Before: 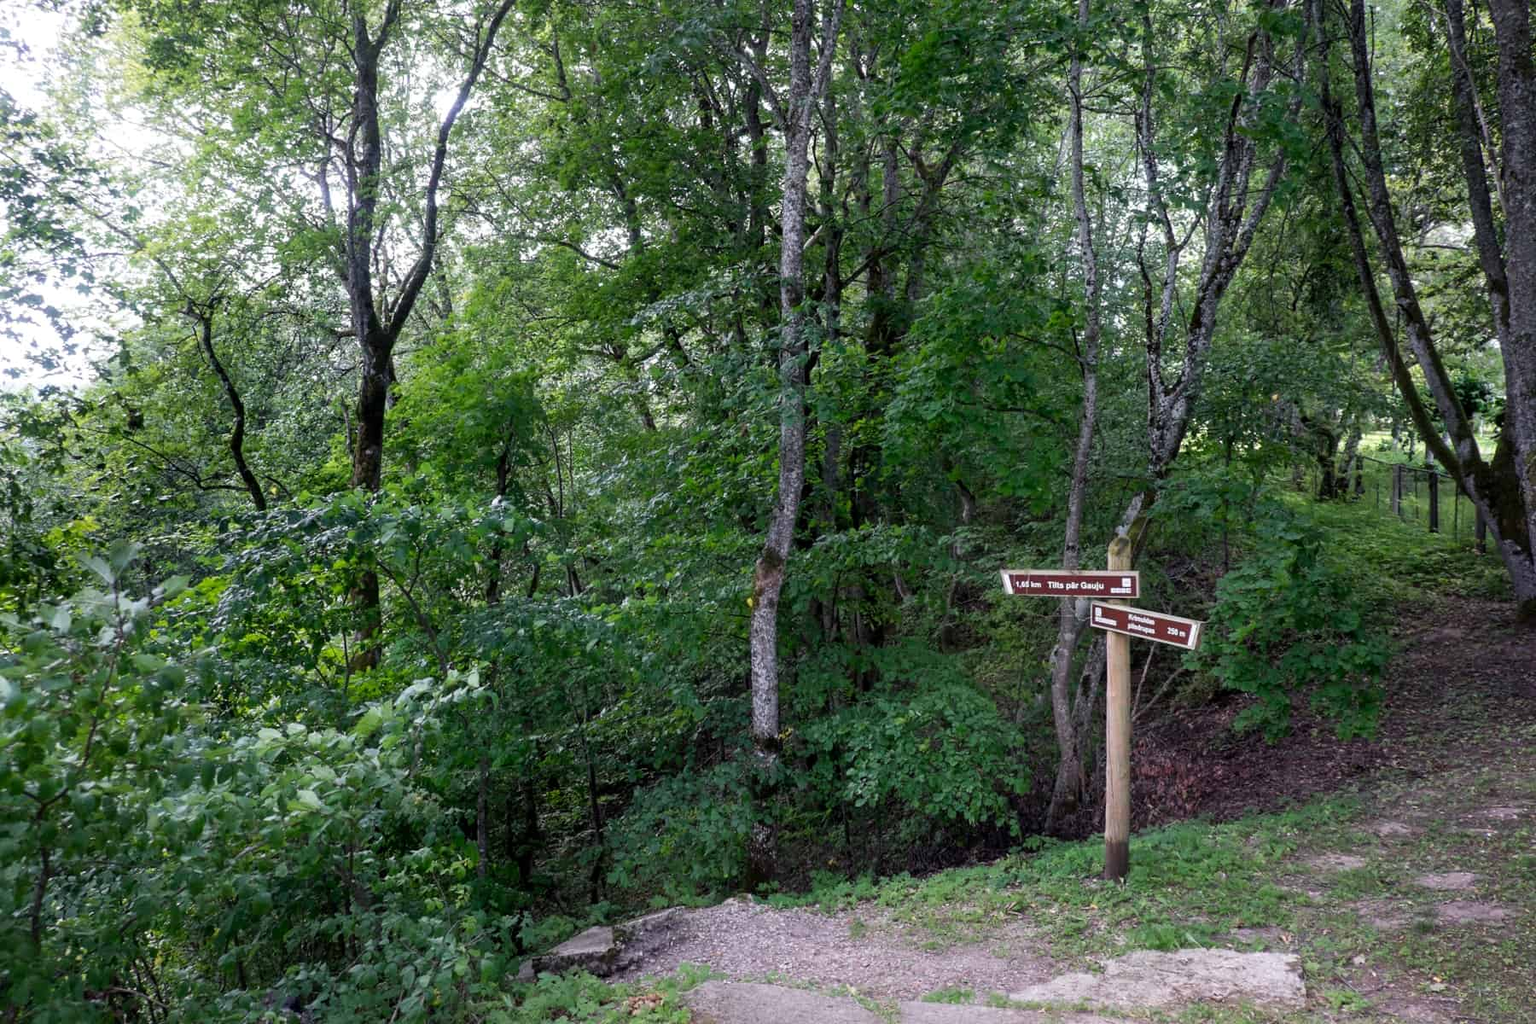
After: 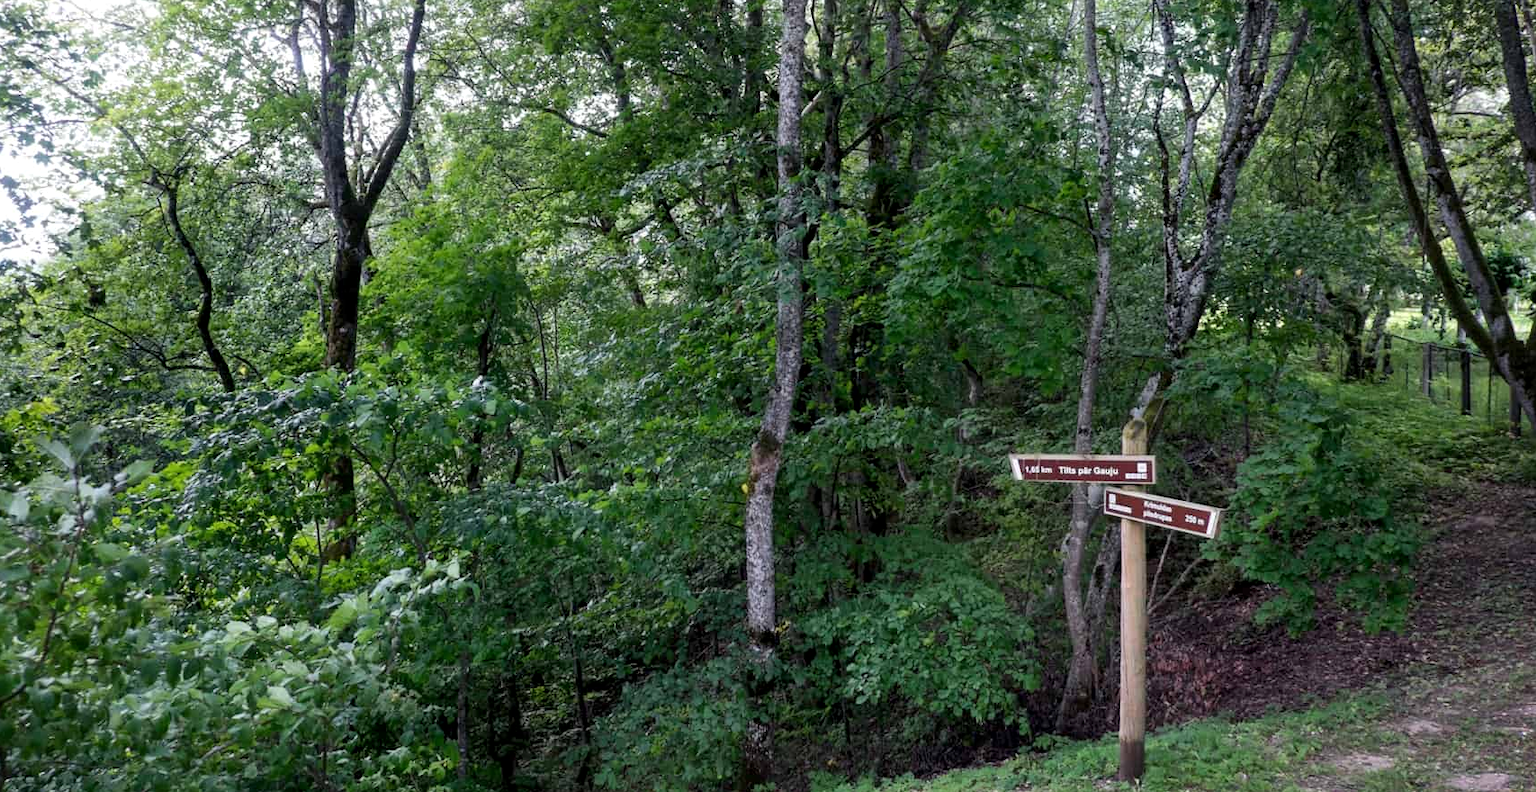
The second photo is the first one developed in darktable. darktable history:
local contrast: mode bilateral grid, contrast 21, coarseness 50, detail 120%, midtone range 0.2
crop and rotate: left 2.866%, top 13.653%, right 2.254%, bottom 12.859%
